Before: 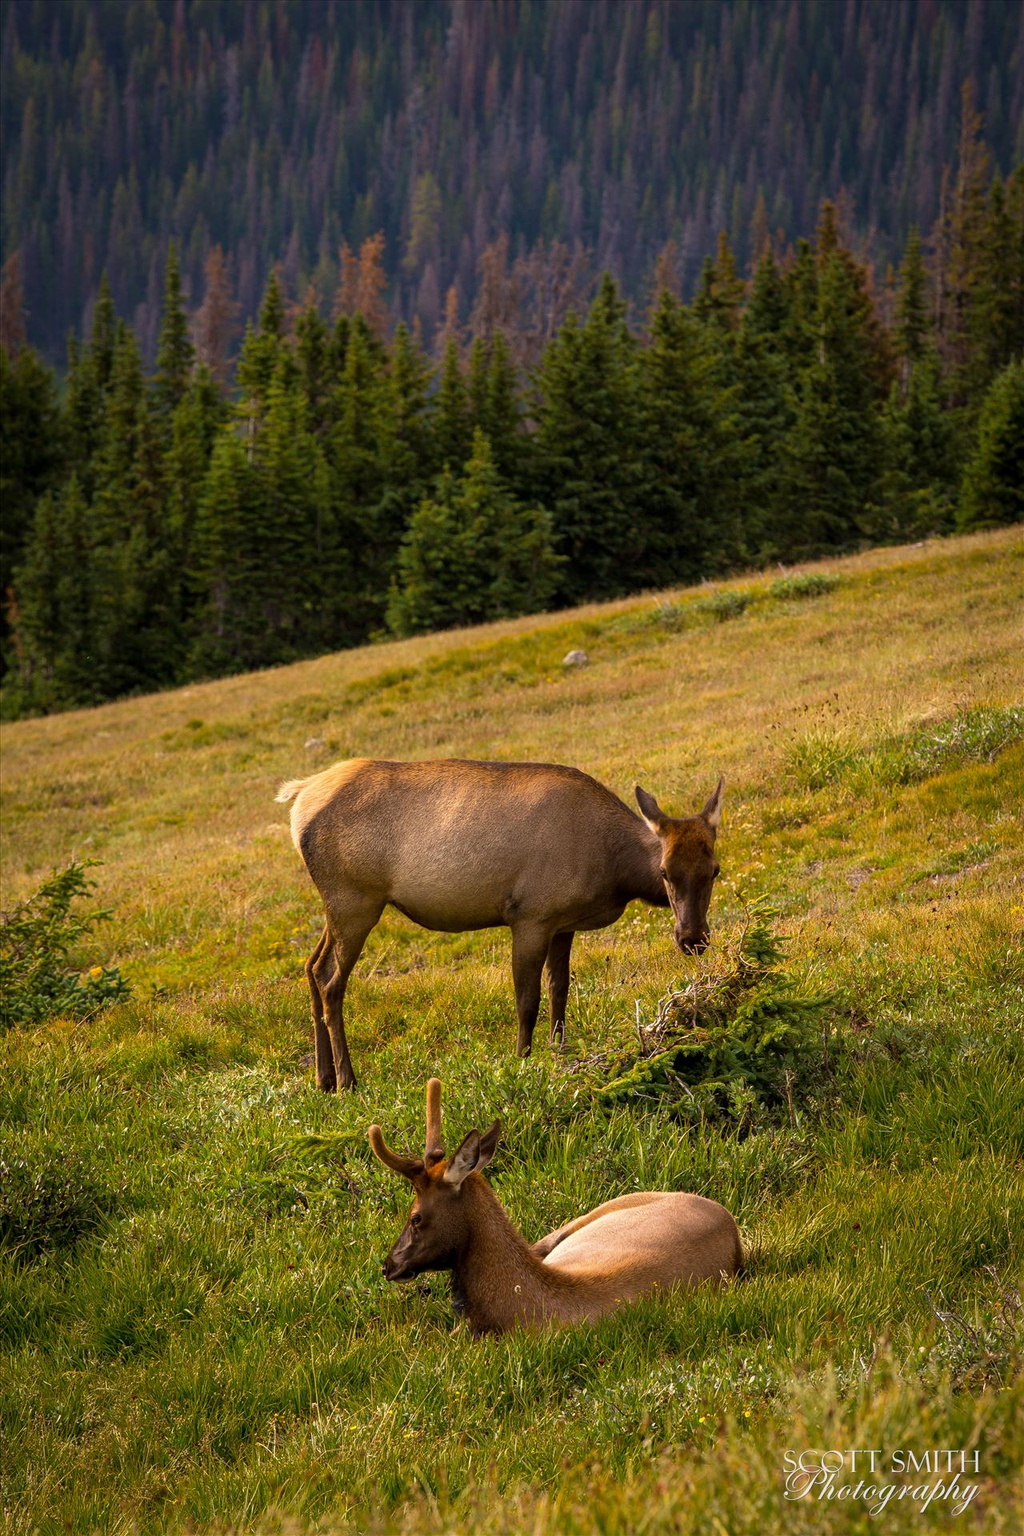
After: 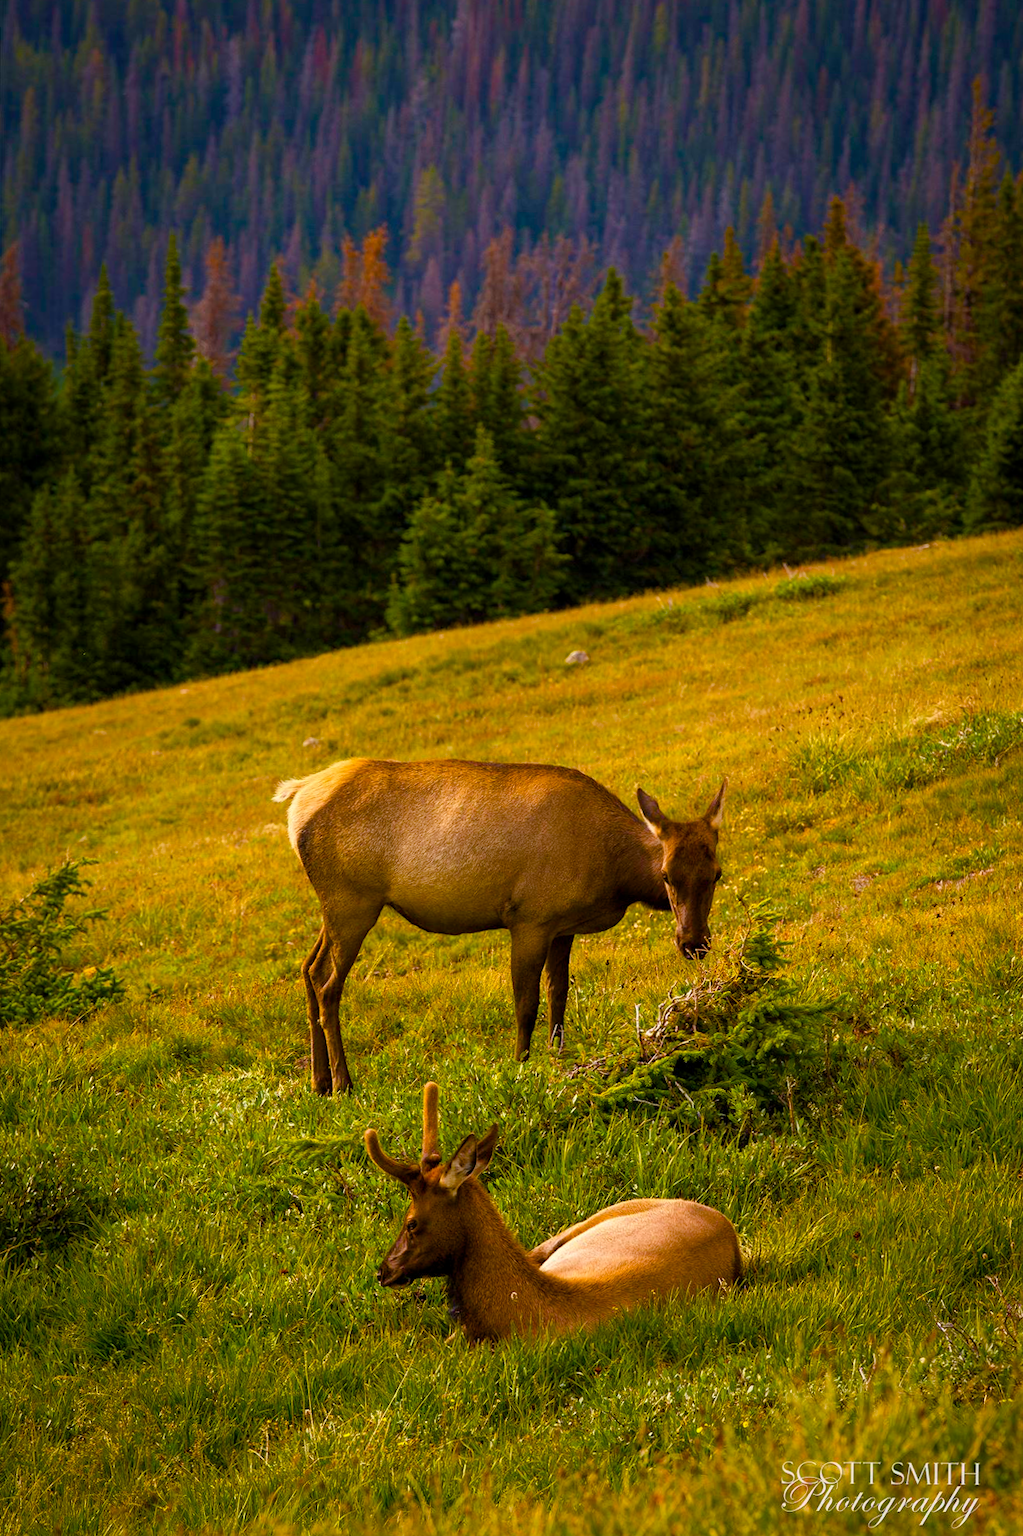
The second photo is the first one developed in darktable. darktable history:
crop and rotate: angle -0.438°
color balance rgb: linear chroma grading › global chroma 1.228%, linear chroma grading › mid-tones -0.852%, perceptual saturation grading › global saturation 23.632%, perceptual saturation grading › highlights -24.034%, perceptual saturation grading › mid-tones 23.773%, perceptual saturation grading › shadows 39.779%, global vibrance 39.17%
